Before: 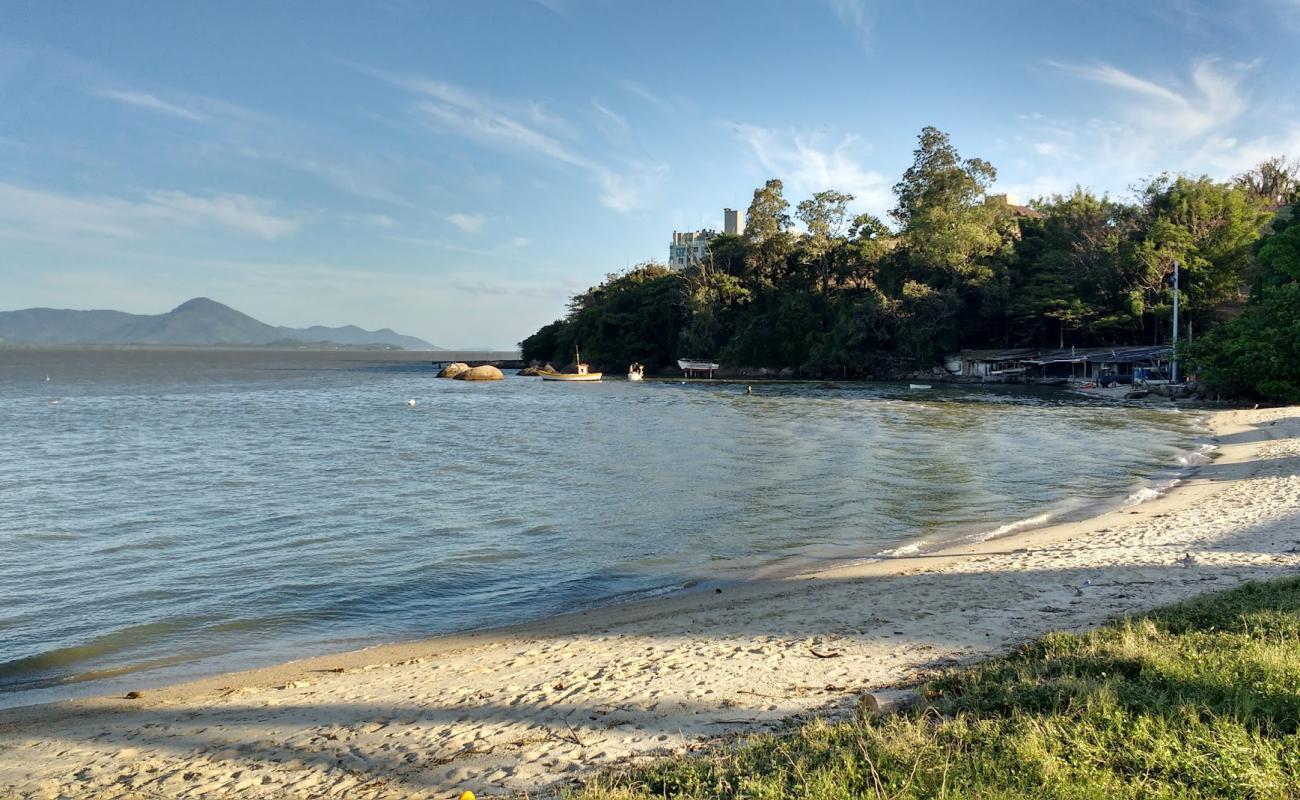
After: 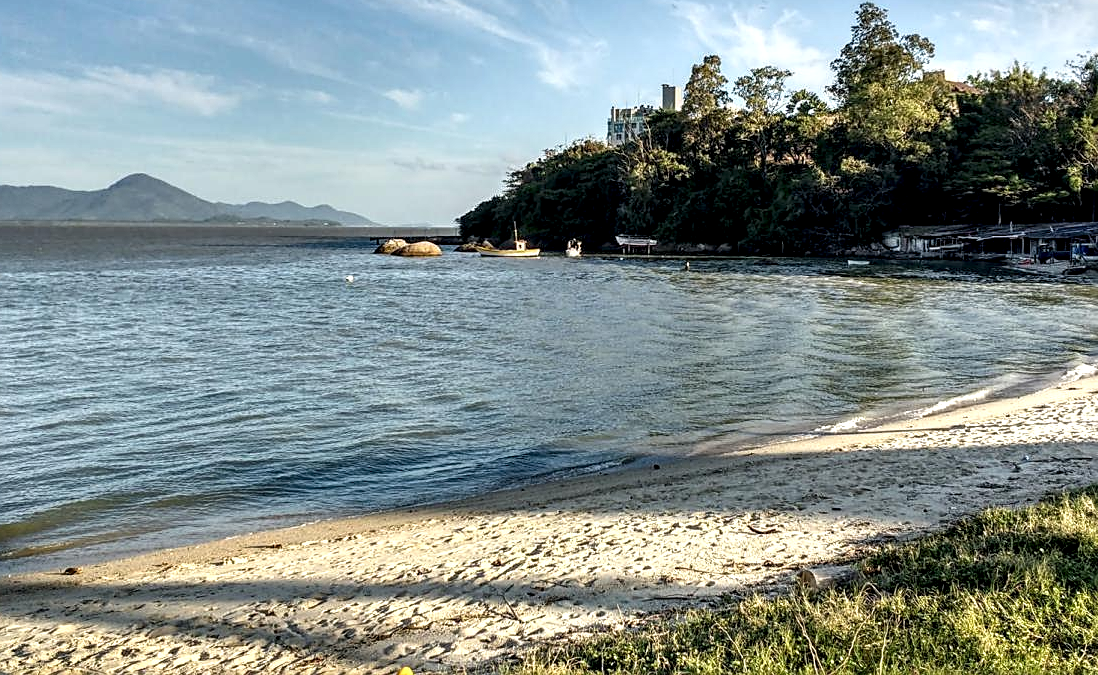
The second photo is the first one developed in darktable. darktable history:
local contrast: highlights 60%, shadows 60%, detail 160%
crop and rotate: left 4.842%, top 15.51%, right 10.668%
shadows and highlights: shadows 0, highlights 40
sharpen: on, module defaults
